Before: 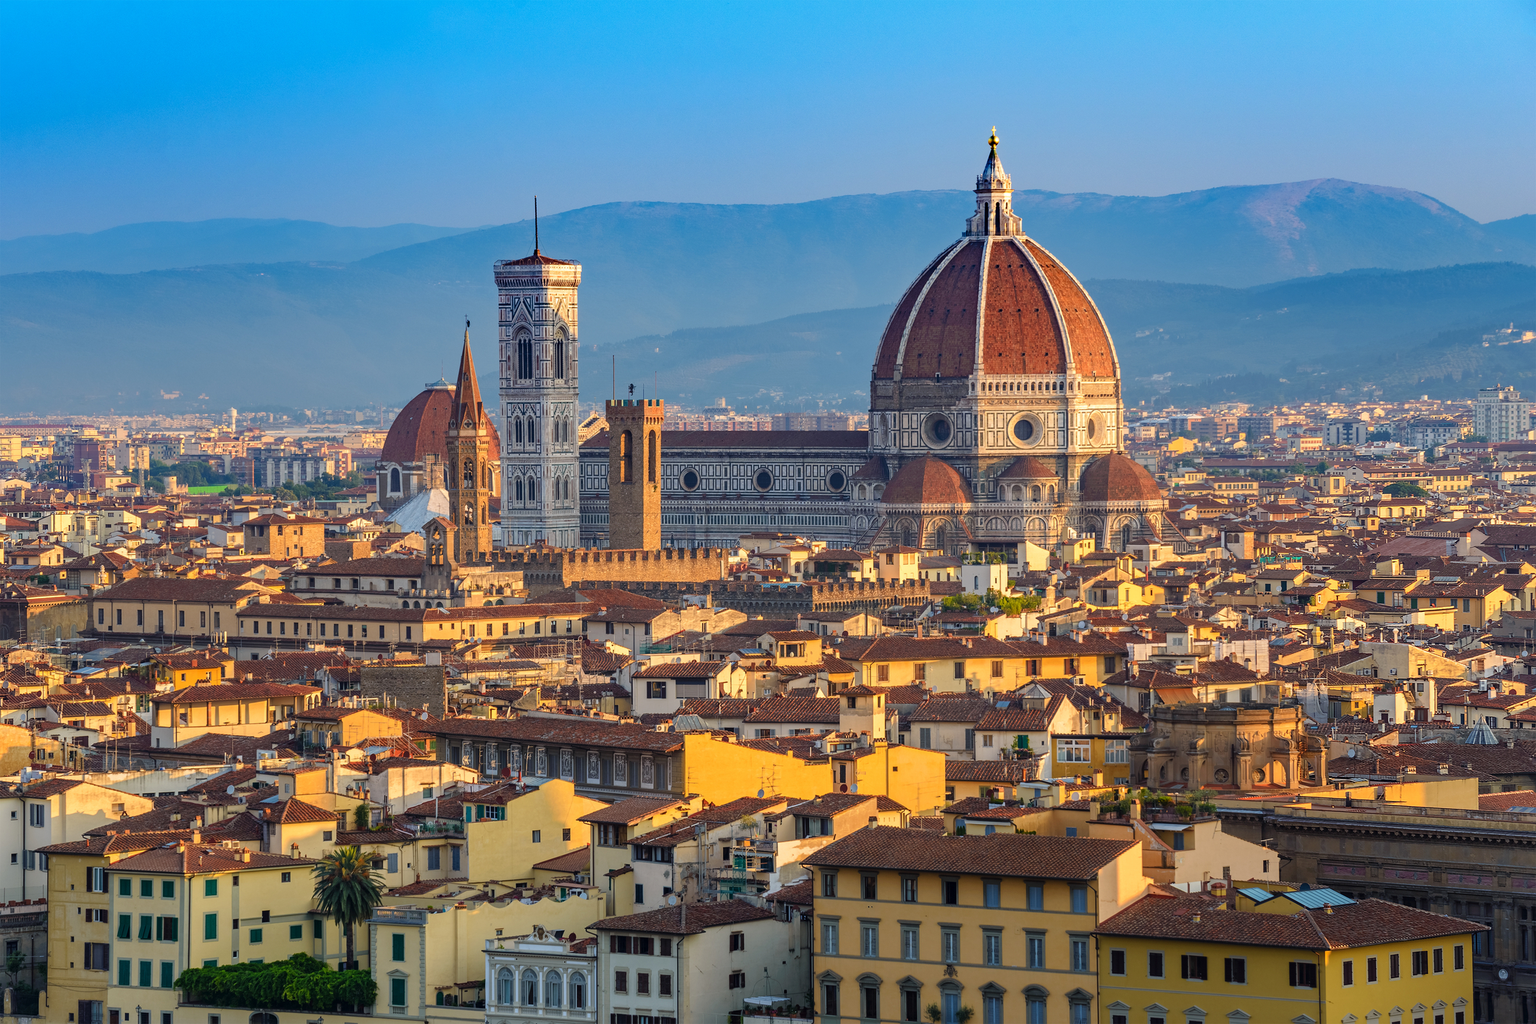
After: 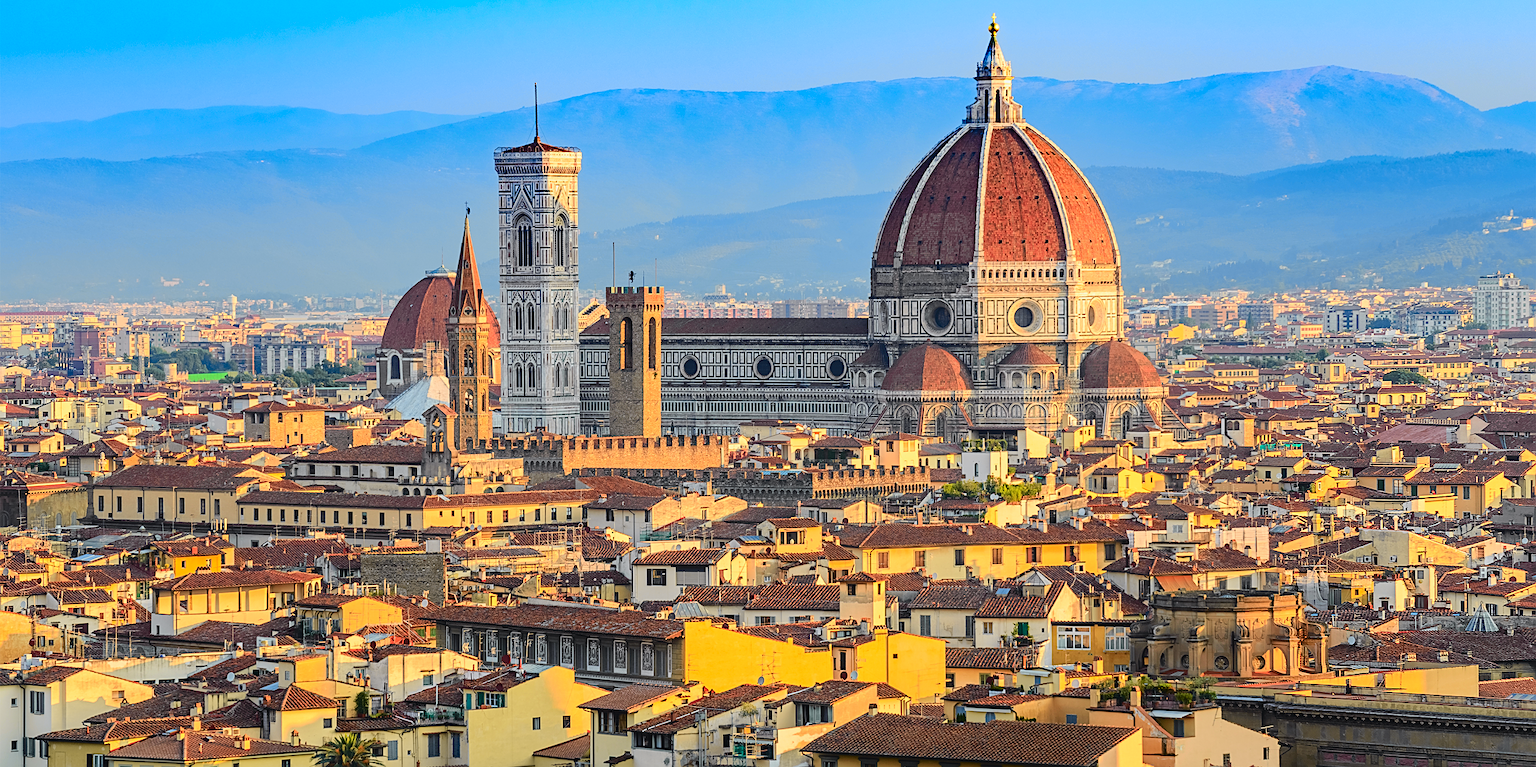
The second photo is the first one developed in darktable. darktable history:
contrast brightness saturation: contrast 0.04, saturation 0.157
crop: top 11.043%, bottom 13.932%
tone curve: curves: ch0 [(0, 0.026) (0.104, 0.1) (0.233, 0.262) (0.398, 0.507) (0.498, 0.621) (0.65, 0.757) (0.835, 0.883) (1, 0.961)]; ch1 [(0, 0) (0.346, 0.307) (0.408, 0.369) (0.453, 0.457) (0.482, 0.476) (0.502, 0.498) (0.521, 0.507) (0.553, 0.554) (0.638, 0.646) (0.693, 0.727) (1, 1)]; ch2 [(0, 0) (0.366, 0.337) (0.434, 0.46) (0.485, 0.494) (0.5, 0.494) (0.511, 0.508) (0.537, 0.55) (0.579, 0.599) (0.663, 0.67) (1, 1)], color space Lab, independent channels, preserve colors none
sharpen: on, module defaults
